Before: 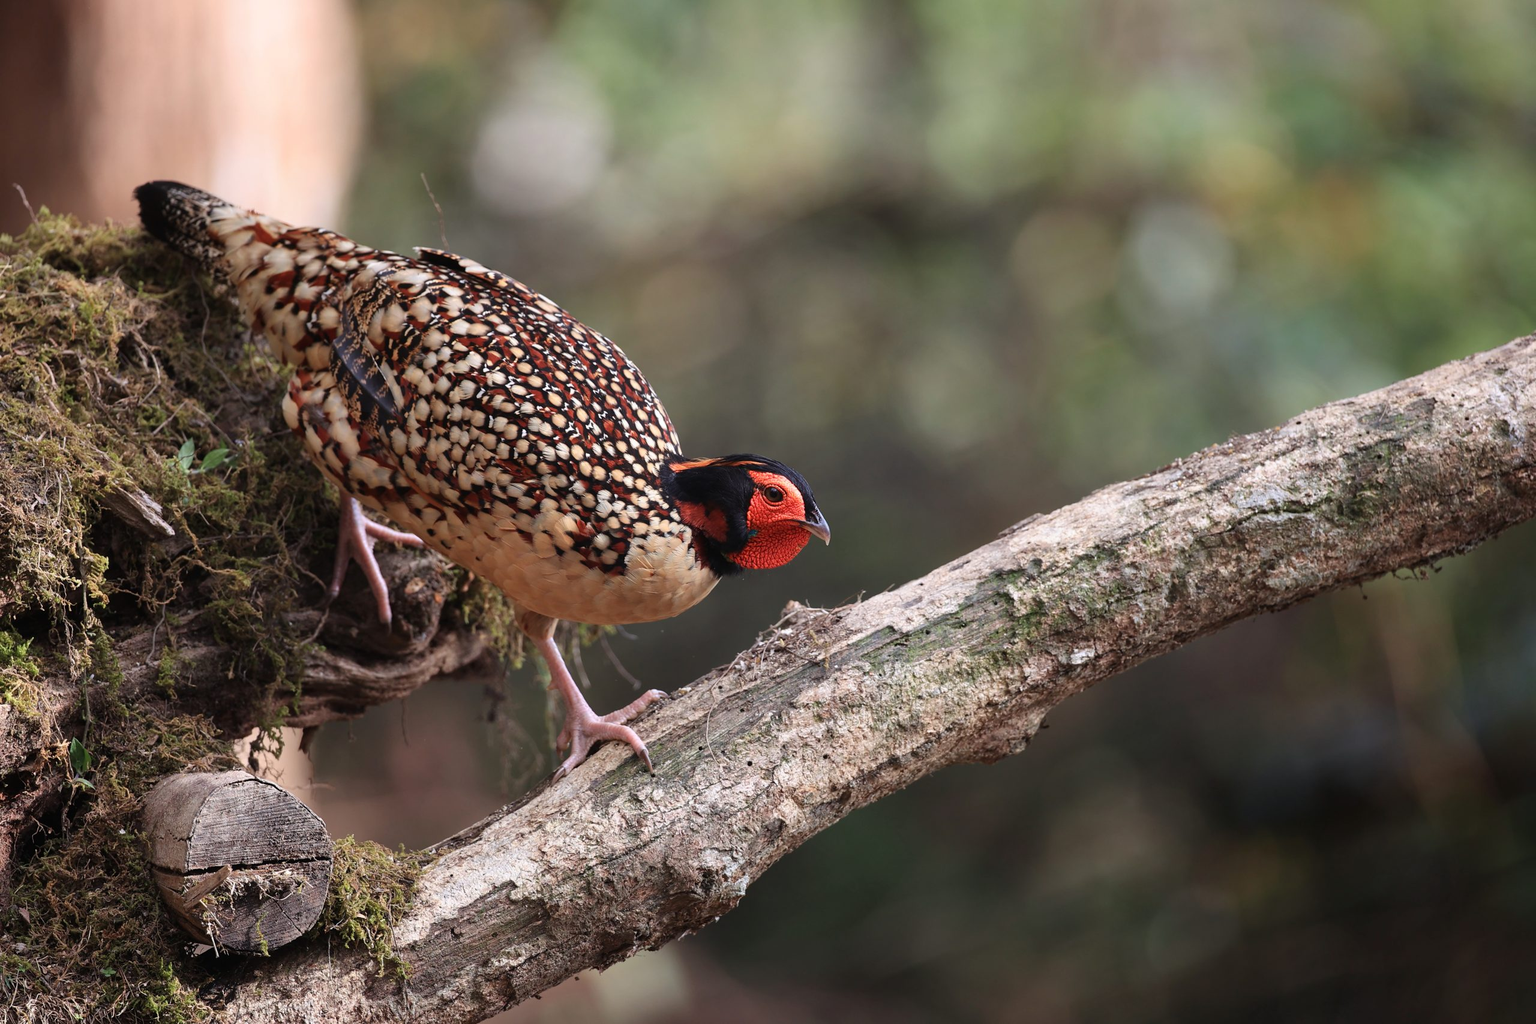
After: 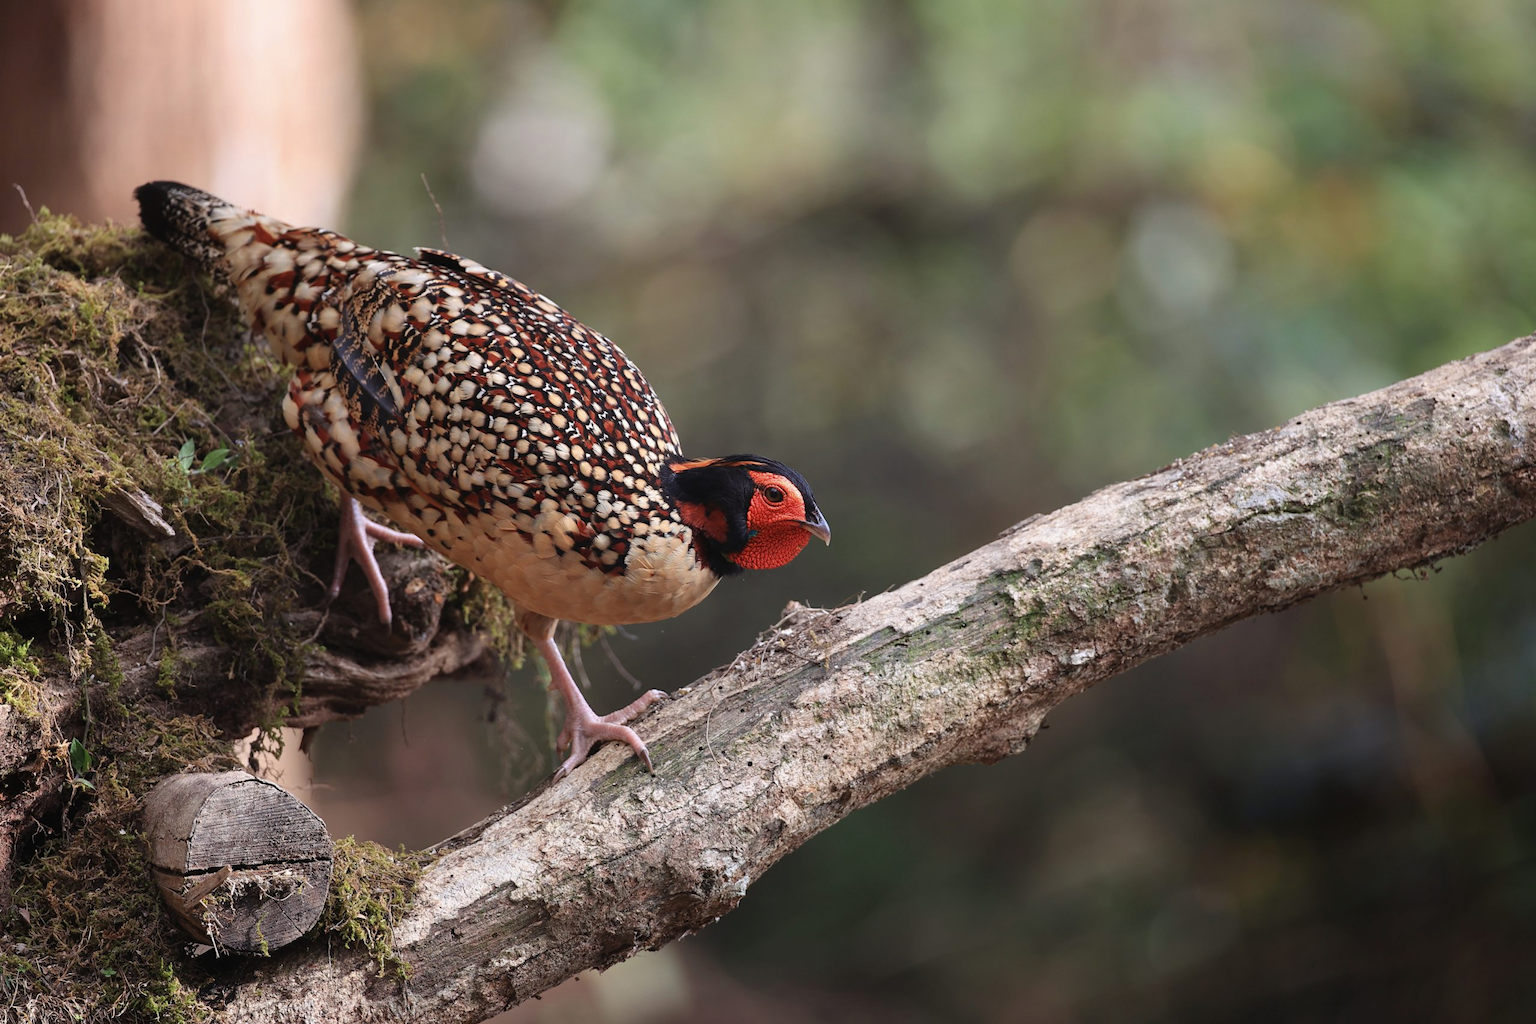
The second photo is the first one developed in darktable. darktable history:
local contrast: mode bilateral grid, contrast 100, coarseness 100, detail 91%, midtone range 0.2
white balance: emerald 1
color zones: curves: ch0 [(0.068, 0.464) (0.25, 0.5) (0.48, 0.508) (0.75, 0.536) (0.886, 0.476) (0.967, 0.456)]; ch1 [(0.066, 0.456) (0.25, 0.5) (0.616, 0.508) (0.746, 0.56) (0.934, 0.444)]
